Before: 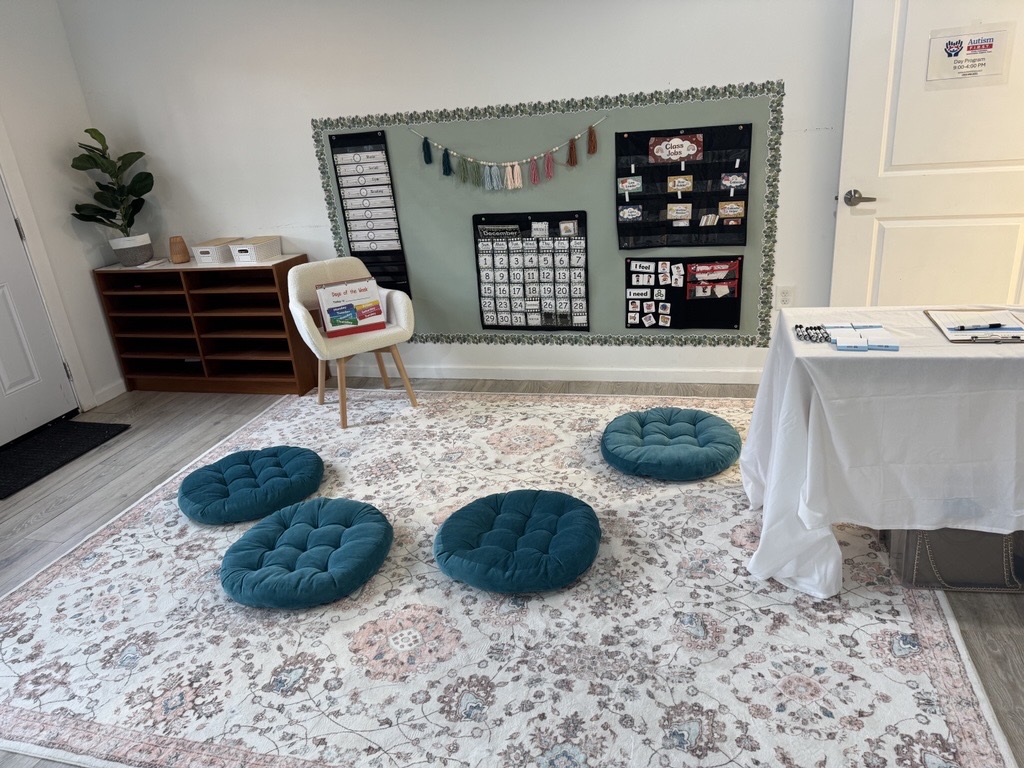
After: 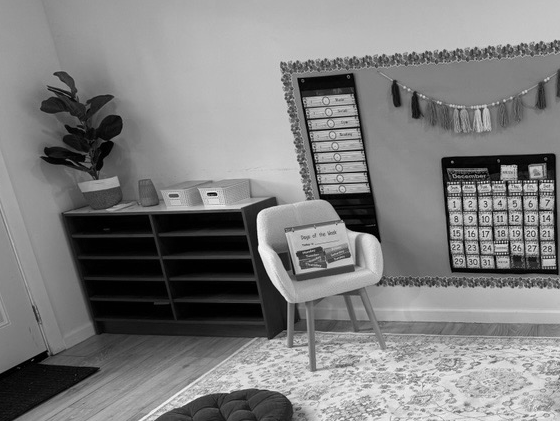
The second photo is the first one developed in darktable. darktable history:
white balance: emerald 1
crop and rotate: left 3.047%, top 7.509%, right 42.236%, bottom 37.598%
monochrome: a -11.7, b 1.62, size 0.5, highlights 0.38
